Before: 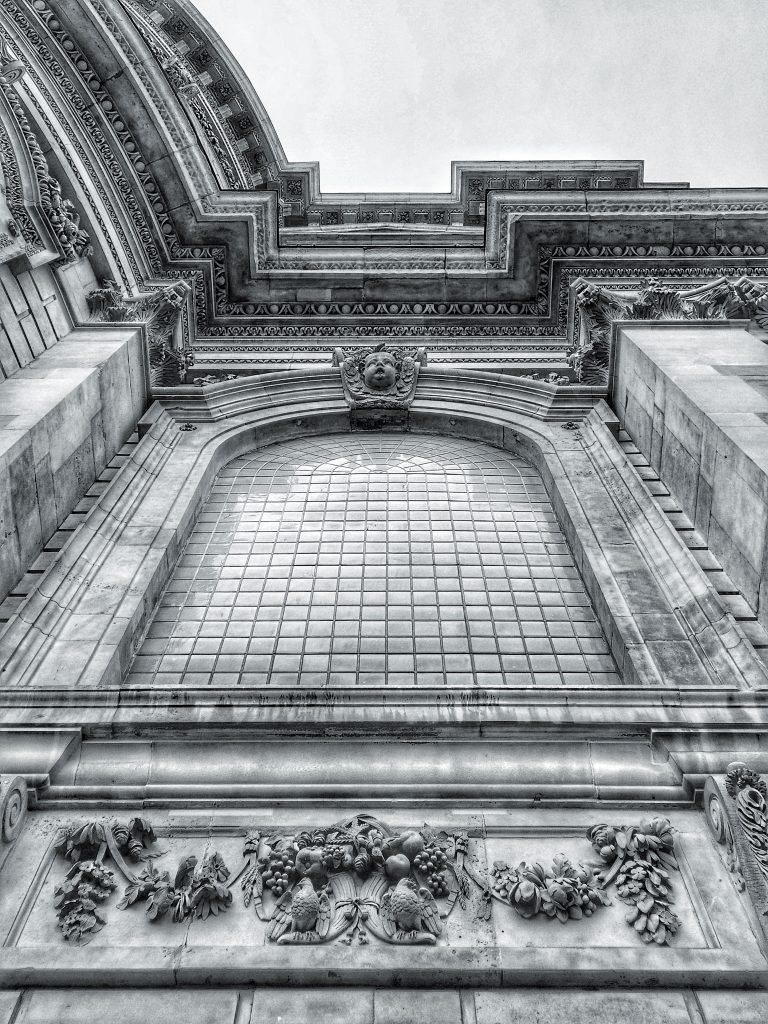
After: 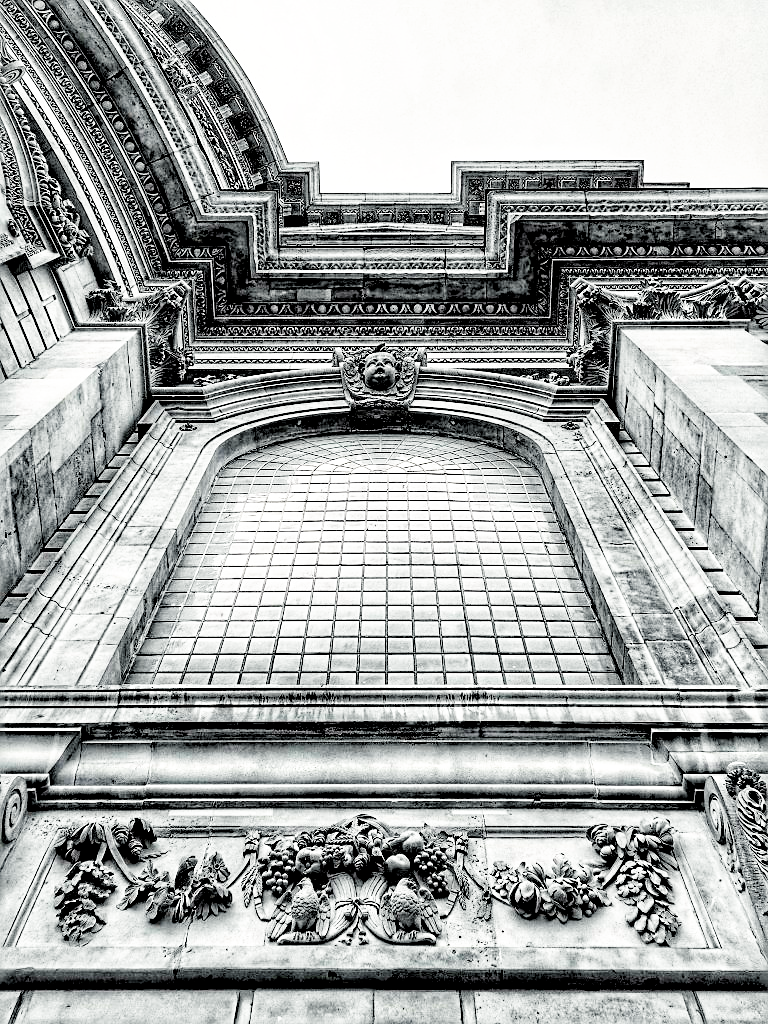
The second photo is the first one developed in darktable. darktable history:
rotate and perspective: automatic cropping original format, crop left 0, crop top 0
base curve: curves: ch0 [(0, 0) (0.005, 0.002) (0.15, 0.3) (0.4, 0.7) (0.75, 0.95) (1, 1)], preserve colors none
rgb levels: levels [[0.034, 0.472, 0.904], [0, 0.5, 1], [0, 0.5, 1]]
color calibration: output colorfulness [0, 0.315, 0, 0], x 0.341, y 0.355, temperature 5166 K
sharpen: on, module defaults
tone equalizer: on, module defaults
color balance rgb: perceptual saturation grading › global saturation 10%, global vibrance 20%
haze removal: compatibility mode true, adaptive false
